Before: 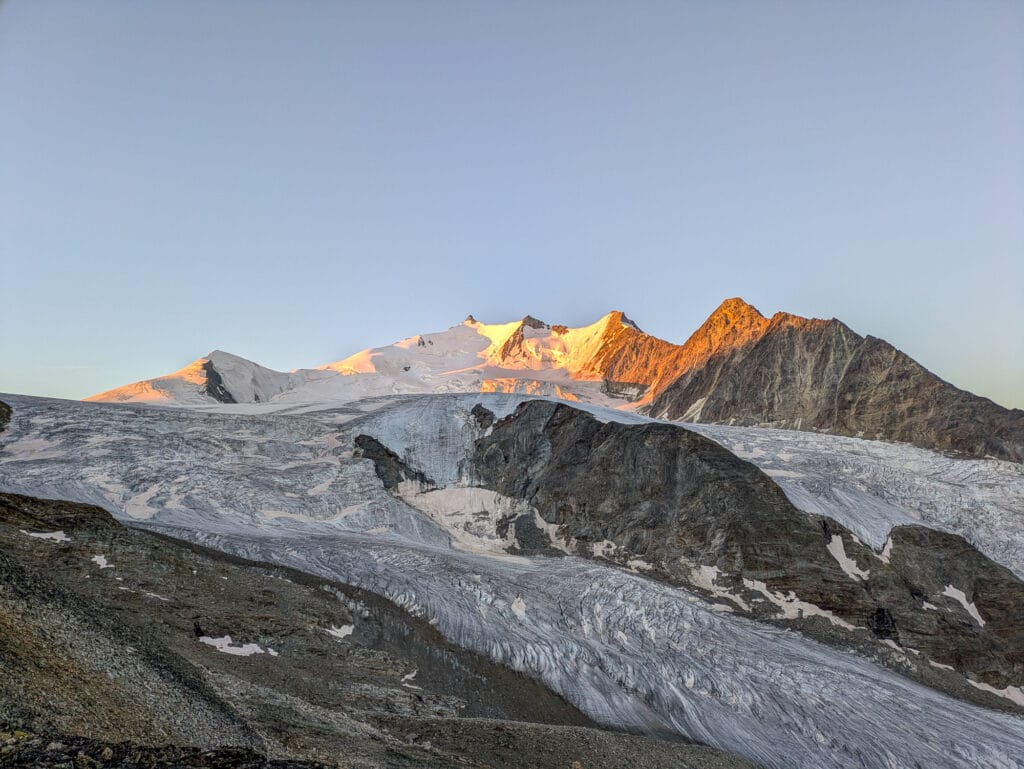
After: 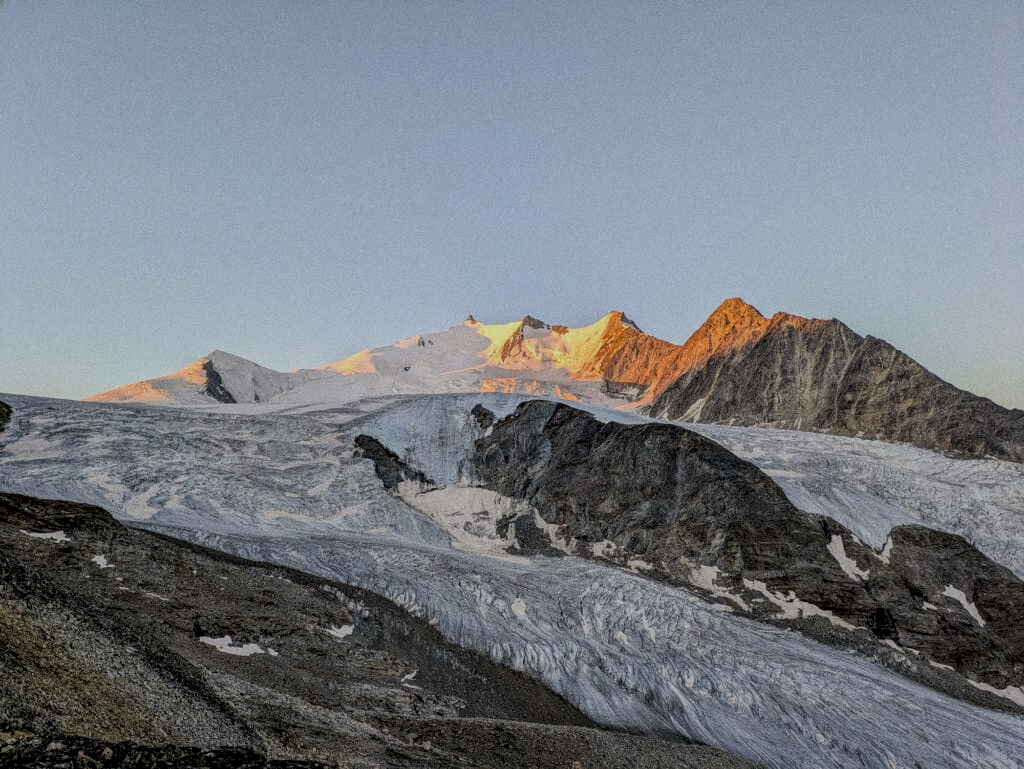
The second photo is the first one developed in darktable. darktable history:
grain: coarseness 0.09 ISO
local contrast: highlights 100%, shadows 100%, detail 120%, midtone range 0.2
color zones: curves: ch1 [(0.077, 0.436) (0.25, 0.5) (0.75, 0.5)]
exposure: black level correction 0.001, exposure -0.2 EV, compensate highlight preservation false
filmic rgb: black relative exposure -7.65 EV, white relative exposure 4.56 EV, hardness 3.61
